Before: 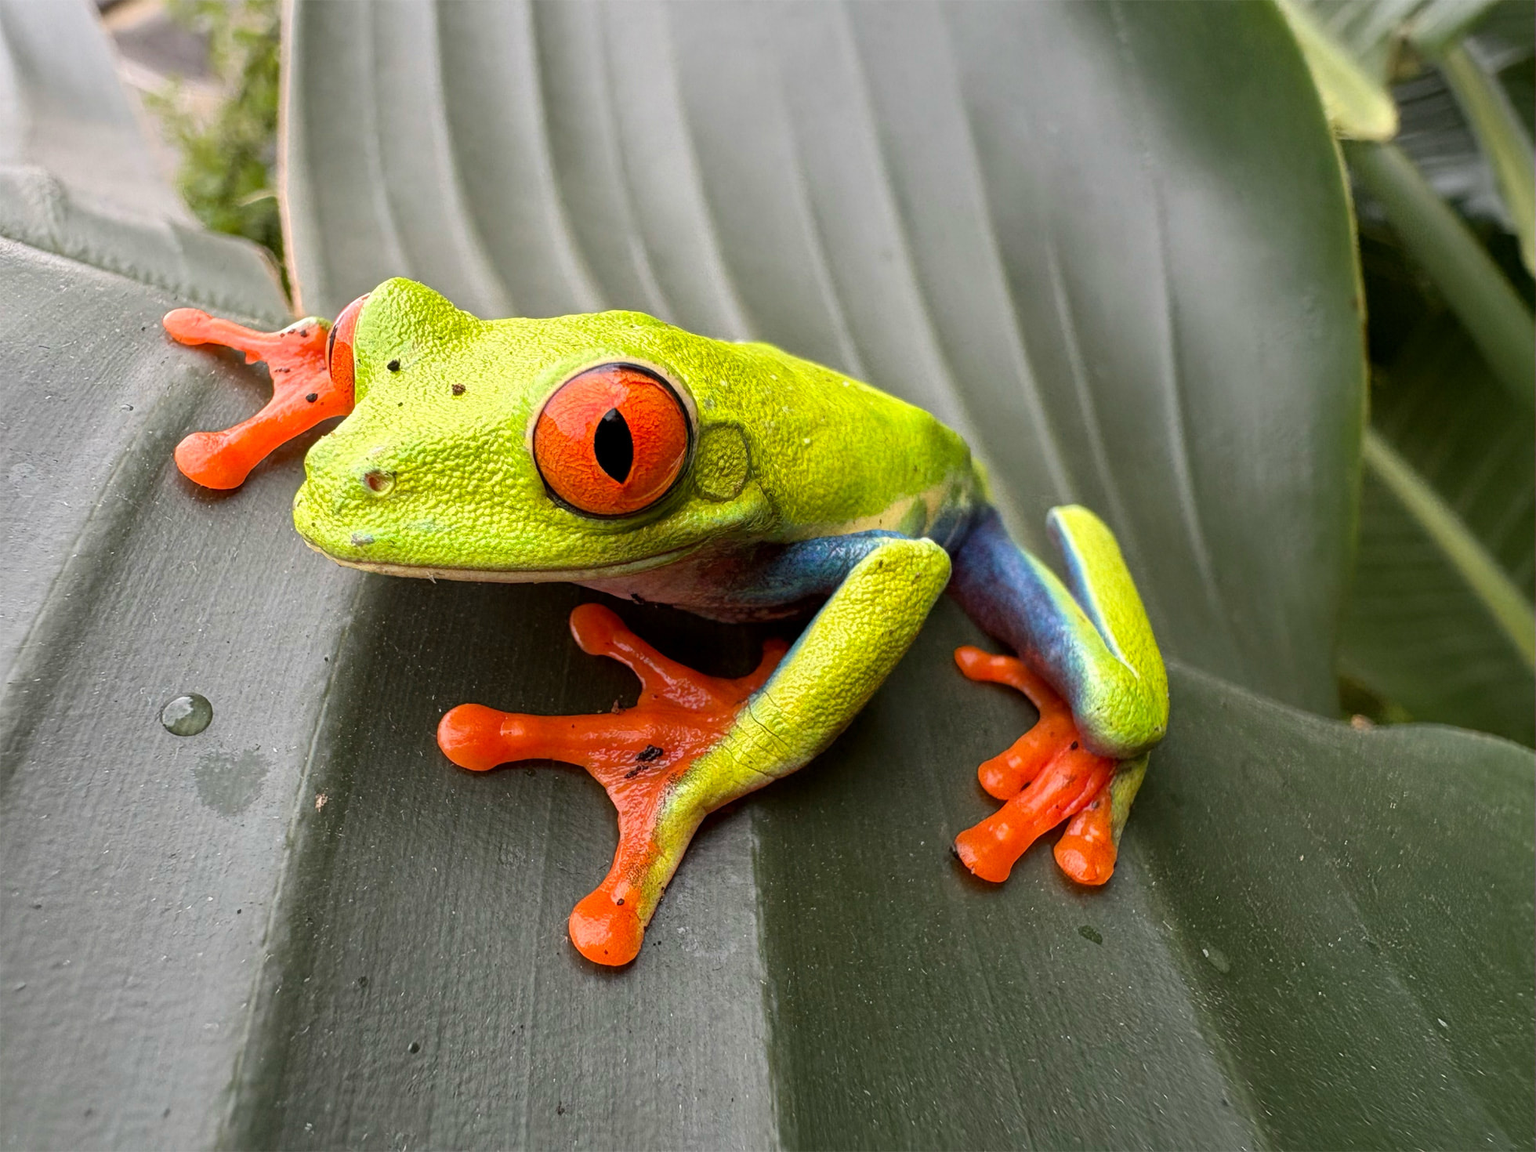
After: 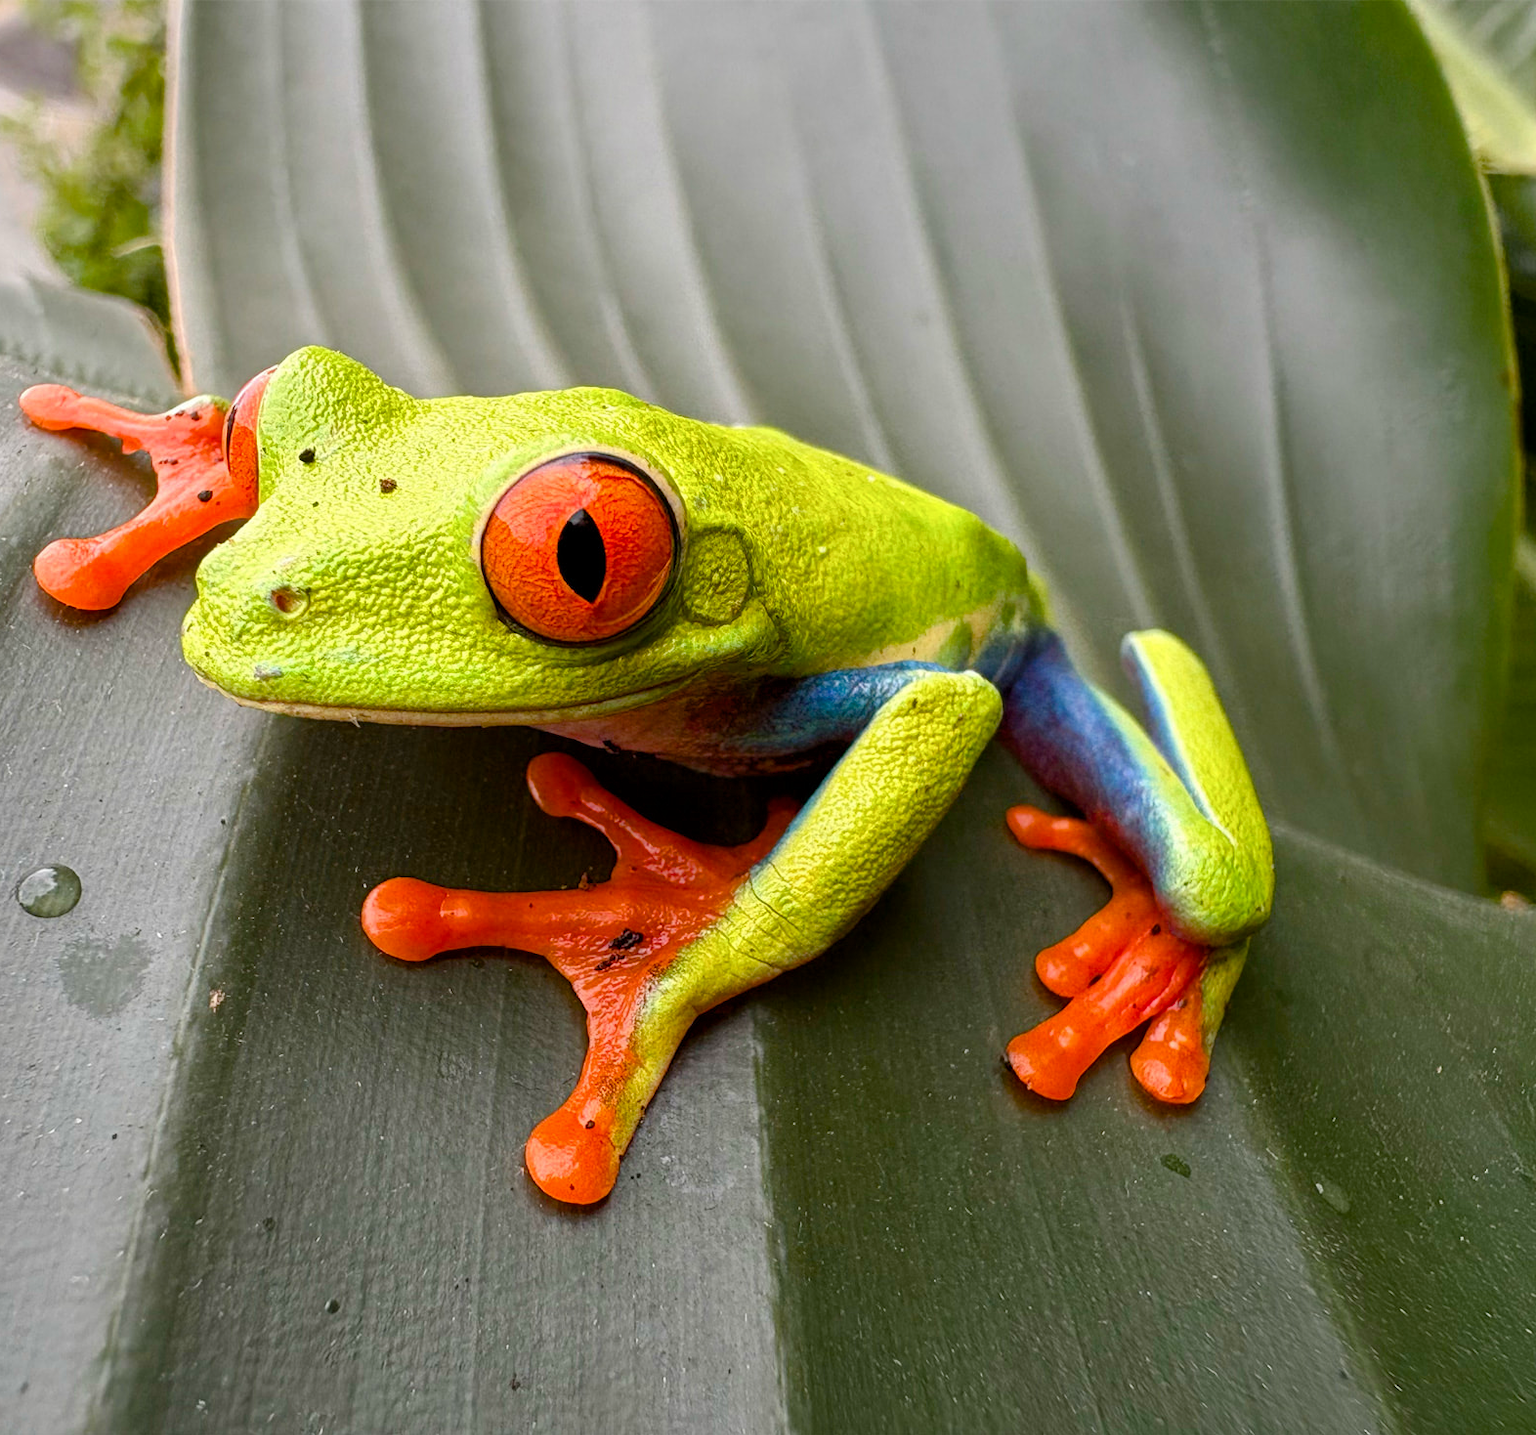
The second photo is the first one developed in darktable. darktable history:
crop and rotate: left 9.597%, right 10.195%
color balance rgb: perceptual saturation grading › global saturation 20%, perceptual saturation grading › highlights -25%, perceptual saturation grading › shadows 50%
